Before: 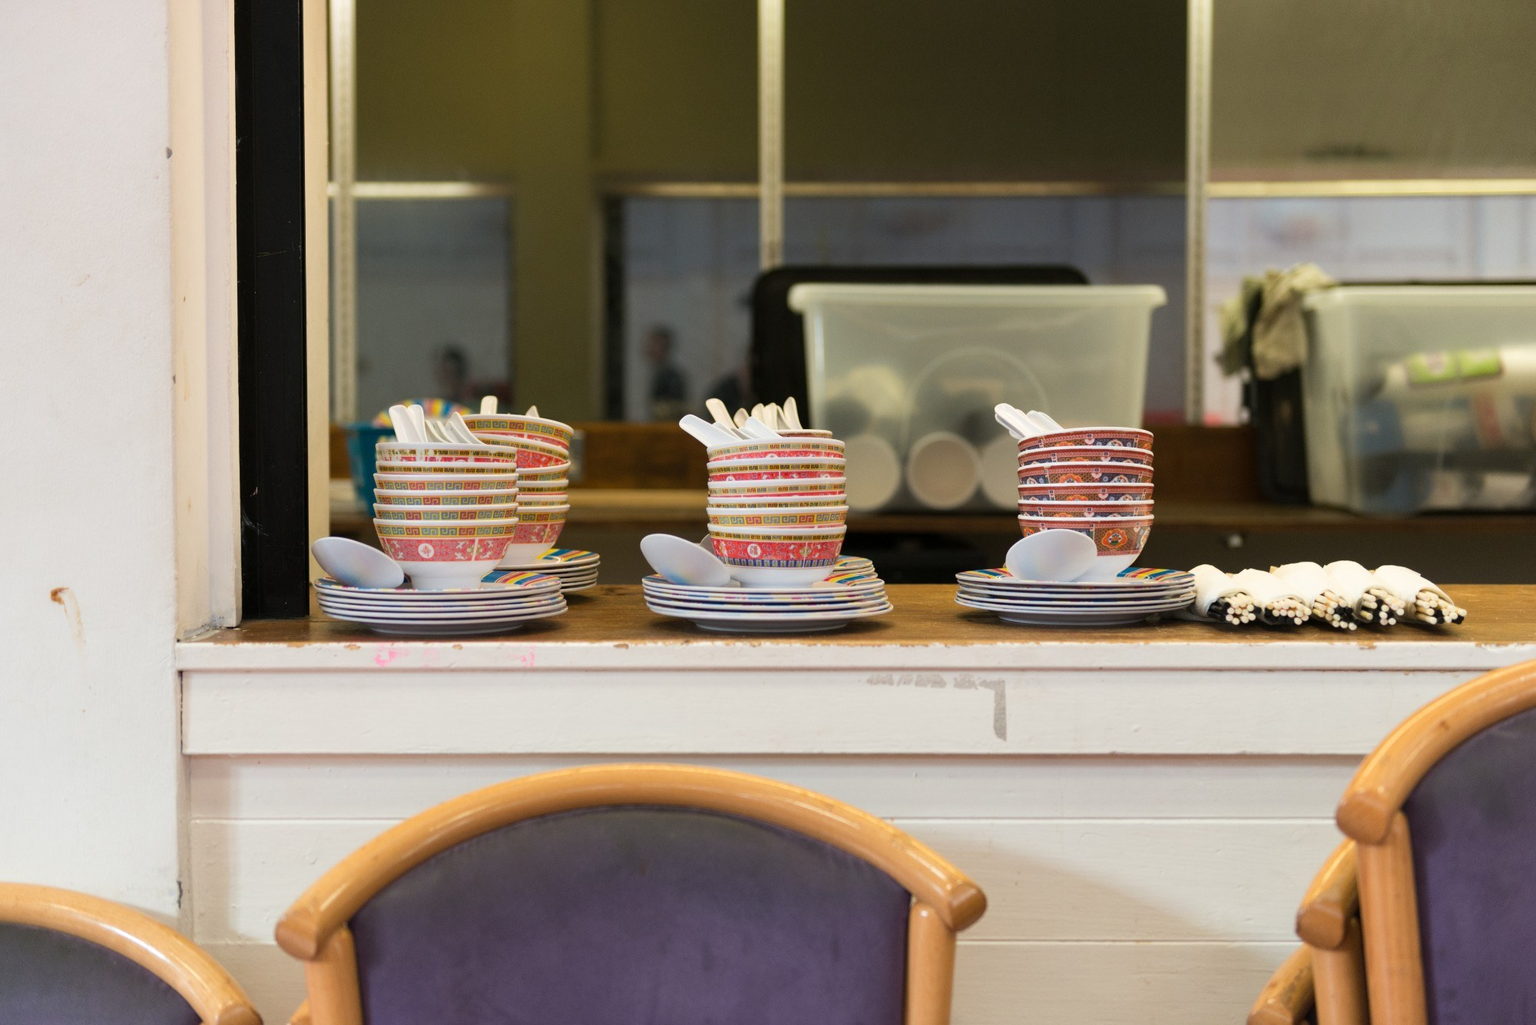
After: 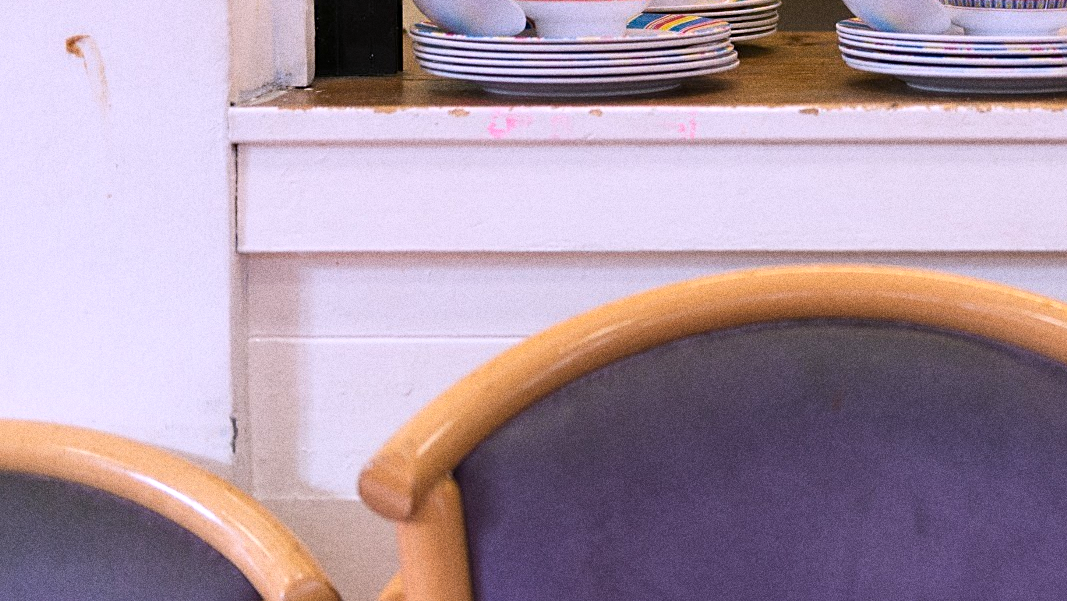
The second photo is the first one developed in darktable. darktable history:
crop and rotate: top 54.778%, right 46.61%, bottom 0.159%
sharpen: on, module defaults
grain: coarseness 0.09 ISO, strength 40%
white balance: red 1.042, blue 1.17
